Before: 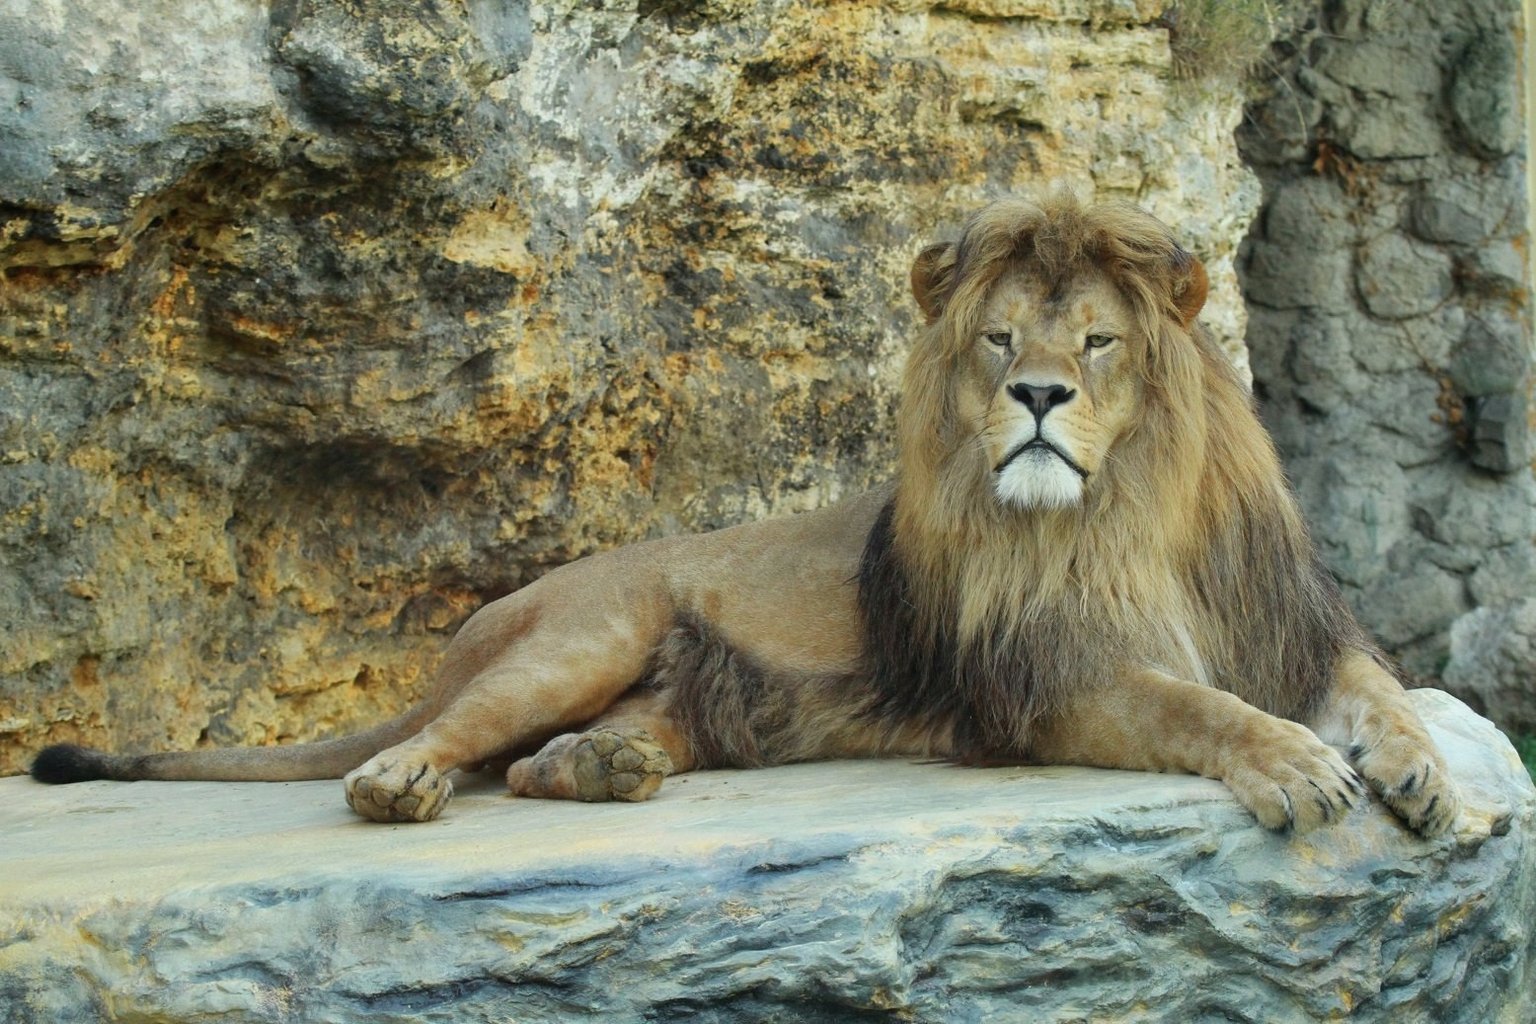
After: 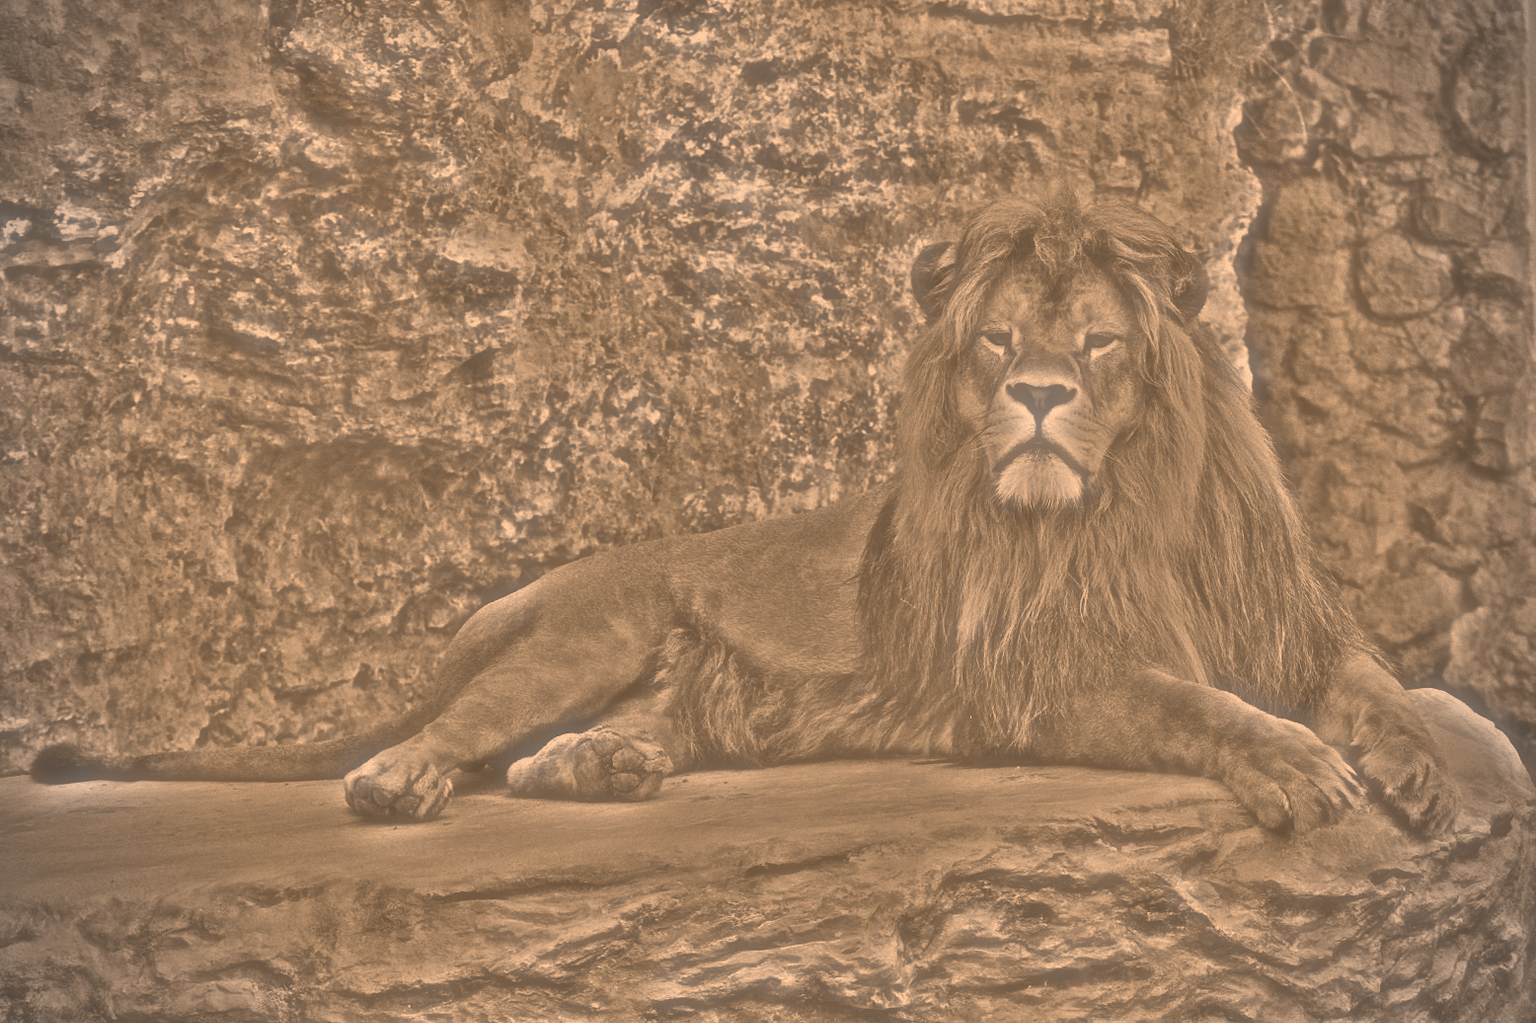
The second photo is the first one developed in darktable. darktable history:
soften: on, module defaults
grain: mid-tones bias 0% | blend: blend mode normal, opacity 55%; mask: uniform (no mask)
highpass: on, module defaults | blend: blend mode overlay, opacity 75%; mask: uniform (no mask)
vibrance: on, module defaults
local contrast: mode bilateral grid, contrast 20, coarseness 50, detail 120%, midtone range 0.2
vignetting: unbound false
color correction: highlights a* 17.94, highlights b* 35.39, shadows a* 1.48, shadows b* 6.42, saturation 1.01 | blend: blend mode normal bounded, opacity 46%; mask: uniform (no mask)
